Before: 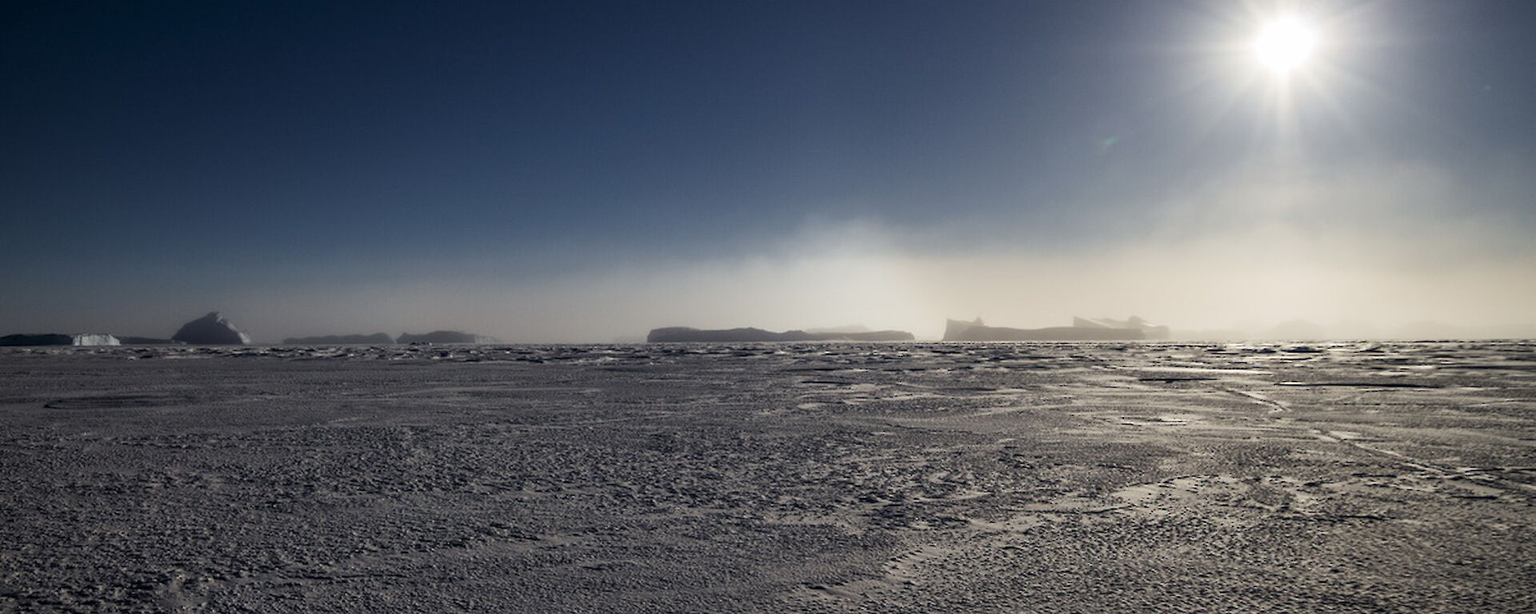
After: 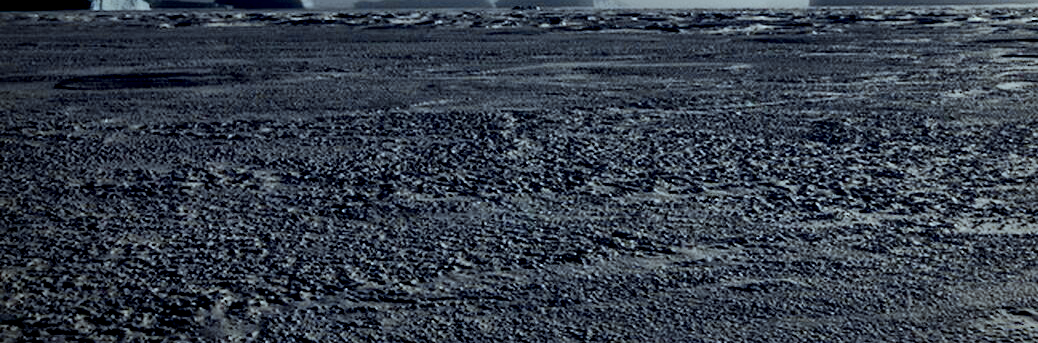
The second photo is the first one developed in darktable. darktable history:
local contrast: mode bilateral grid, contrast 44, coarseness 69, detail 213%, midtone range 0.2
crop and rotate: top 54.992%, right 45.933%, bottom 0.217%
color balance rgb: power › luminance -3.51%, power › hue 141.22°, linear chroma grading › shadows 31.472%, linear chroma grading › global chroma -1.551%, linear chroma grading › mid-tones 3.816%, perceptual saturation grading › global saturation 0.355%, perceptual saturation grading › mid-tones 6.318%, perceptual saturation grading › shadows 72.091%, global vibrance 18.103%
exposure: black level correction 0.011, exposure -0.475 EV, compensate highlight preservation false
contrast brightness saturation: contrast -0.15, brightness 0.052, saturation -0.137
color correction: highlights a* -13.41, highlights b* -17.37, saturation 0.709
tone curve: curves: ch0 [(0, 0.006) (0.046, 0.011) (0.13, 0.062) (0.338, 0.327) (0.494, 0.55) (0.728, 0.835) (1, 1)]; ch1 [(0, 0) (0.346, 0.324) (0.45, 0.431) (0.5, 0.5) (0.522, 0.517) (0.55, 0.57) (1, 1)]; ch2 [(0, 0) (0.453, 0.418) (0.5, 0.5) (0.526, 0.524) (0.554, 0.598) (0.622, 0.679) (0.707, 0.761) (1, 1)], color space Lab, independent channels, preserve colors none
